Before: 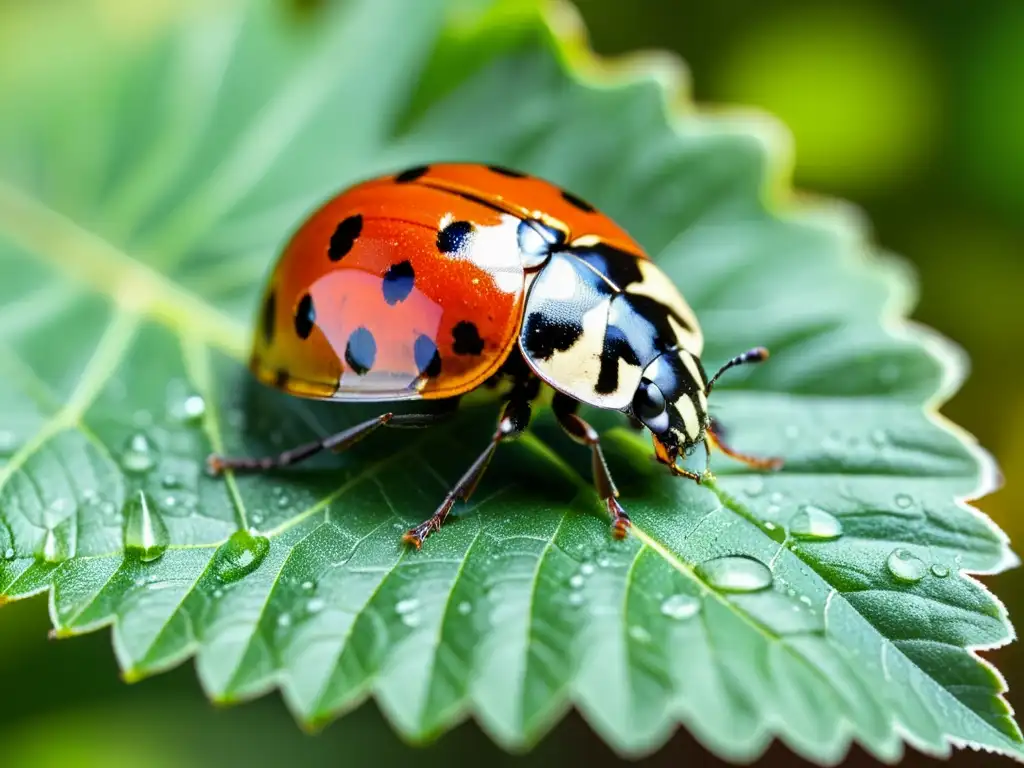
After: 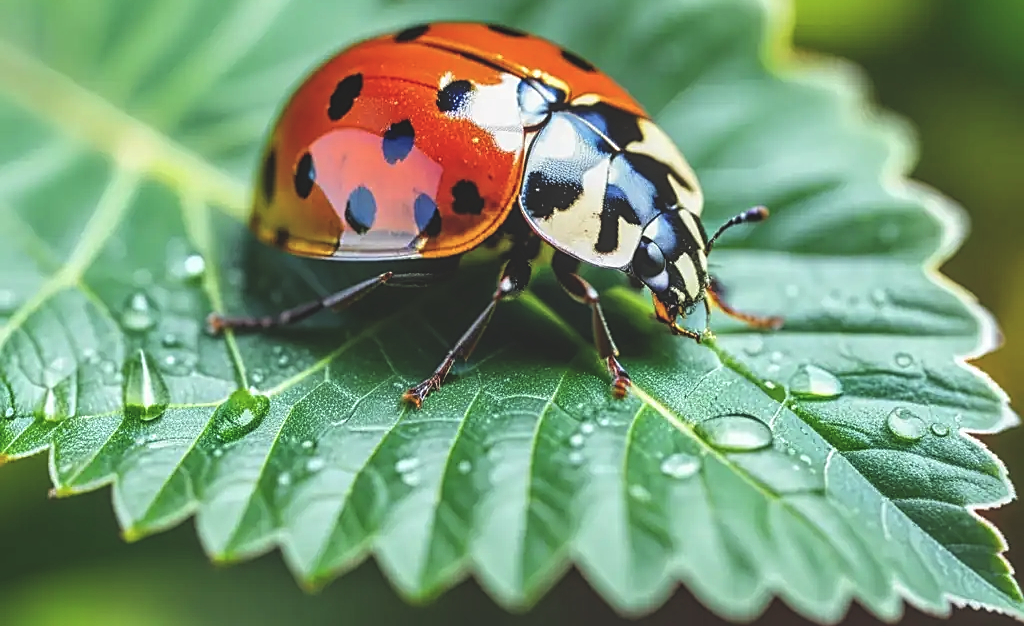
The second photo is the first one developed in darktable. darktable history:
exposure: black level correction -0.026, exposure -0.12 EV, compensate highlight preservation false
crop and rotate: top 18.411%
local contrast: on, module defaults
sharpen: on, module defaults
